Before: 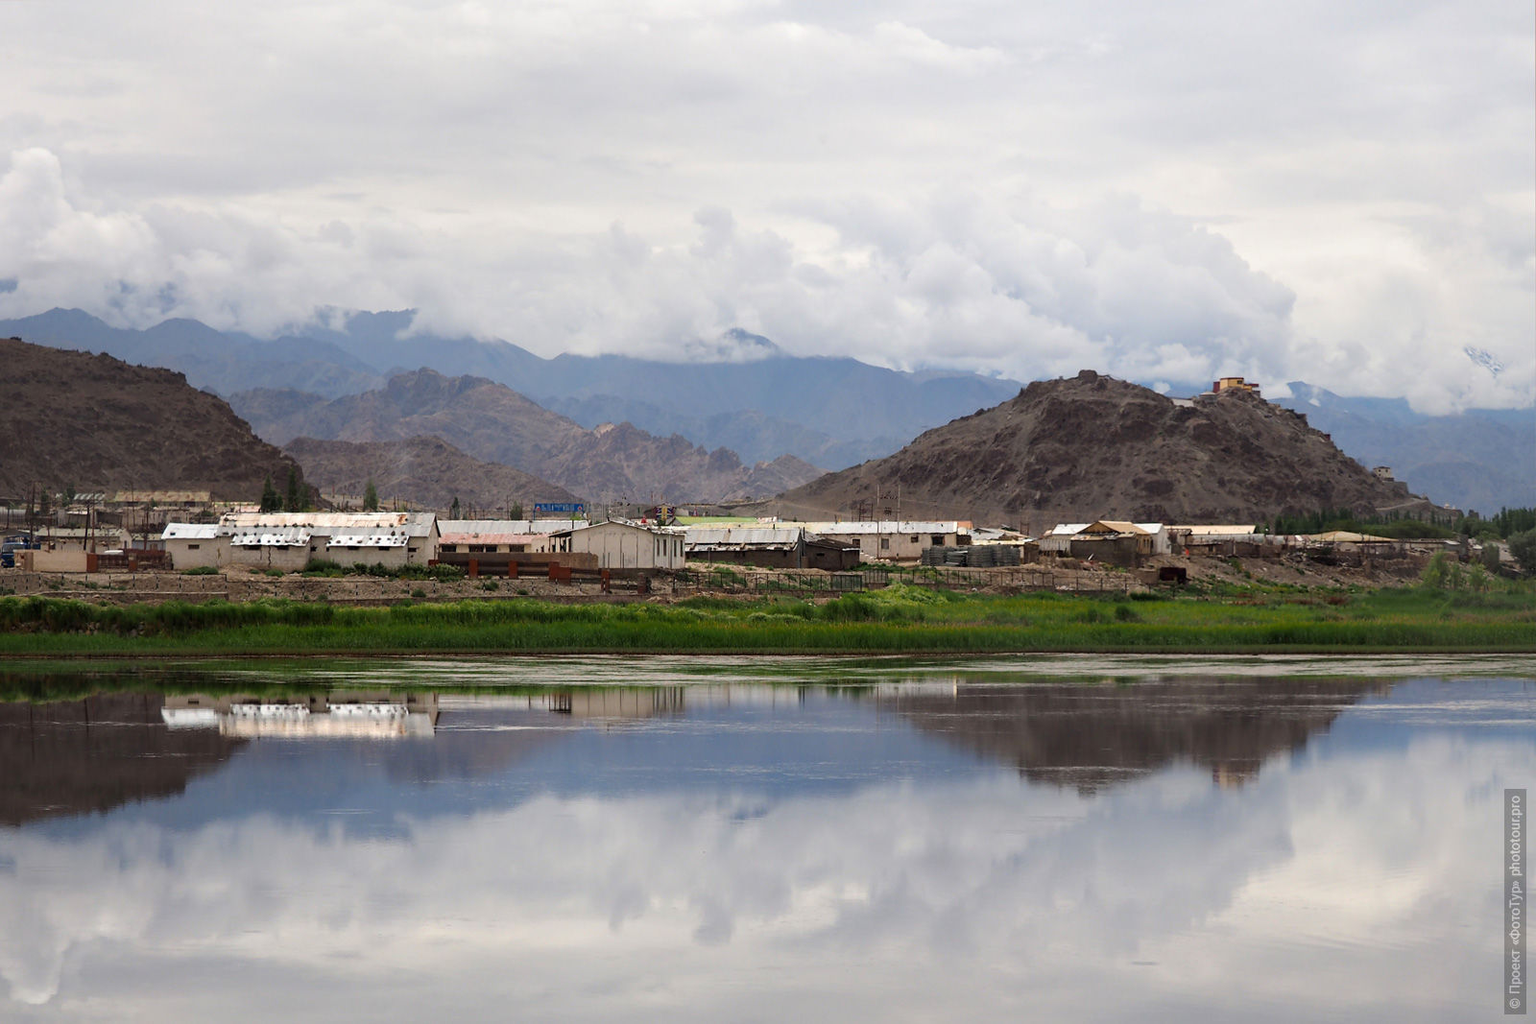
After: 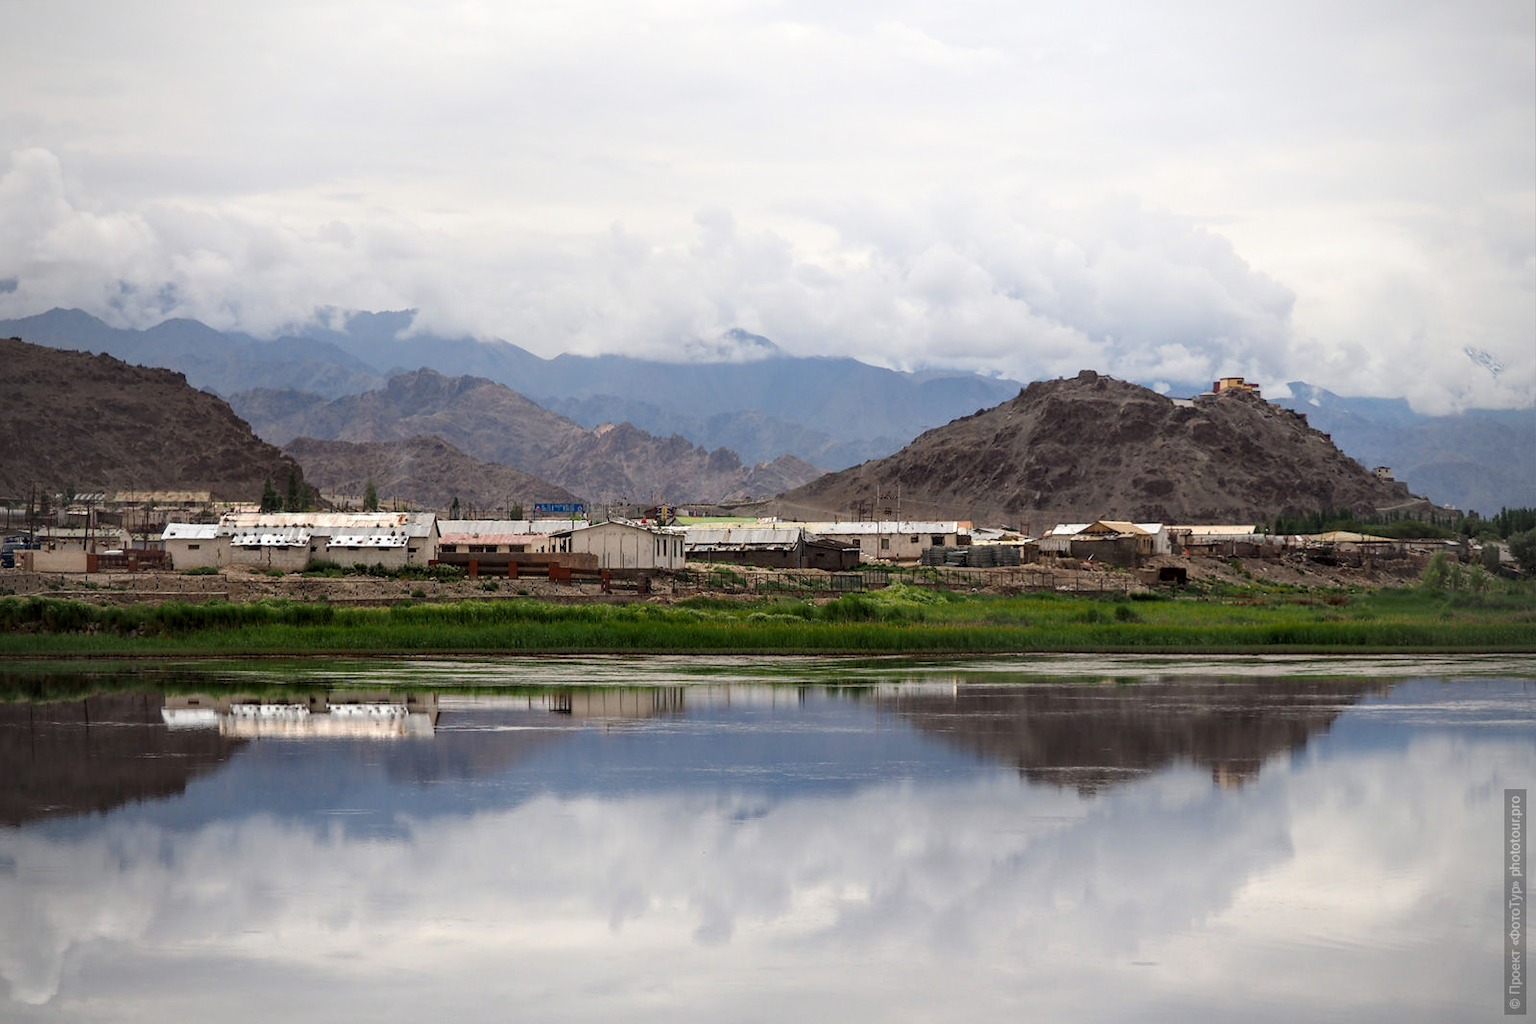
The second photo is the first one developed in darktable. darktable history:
shadows and highlights: shadows -24.28, highlights 49.77, soften with gaussian
local contrast: on, module defaults
vignetting: fall-off radius 60.92%
